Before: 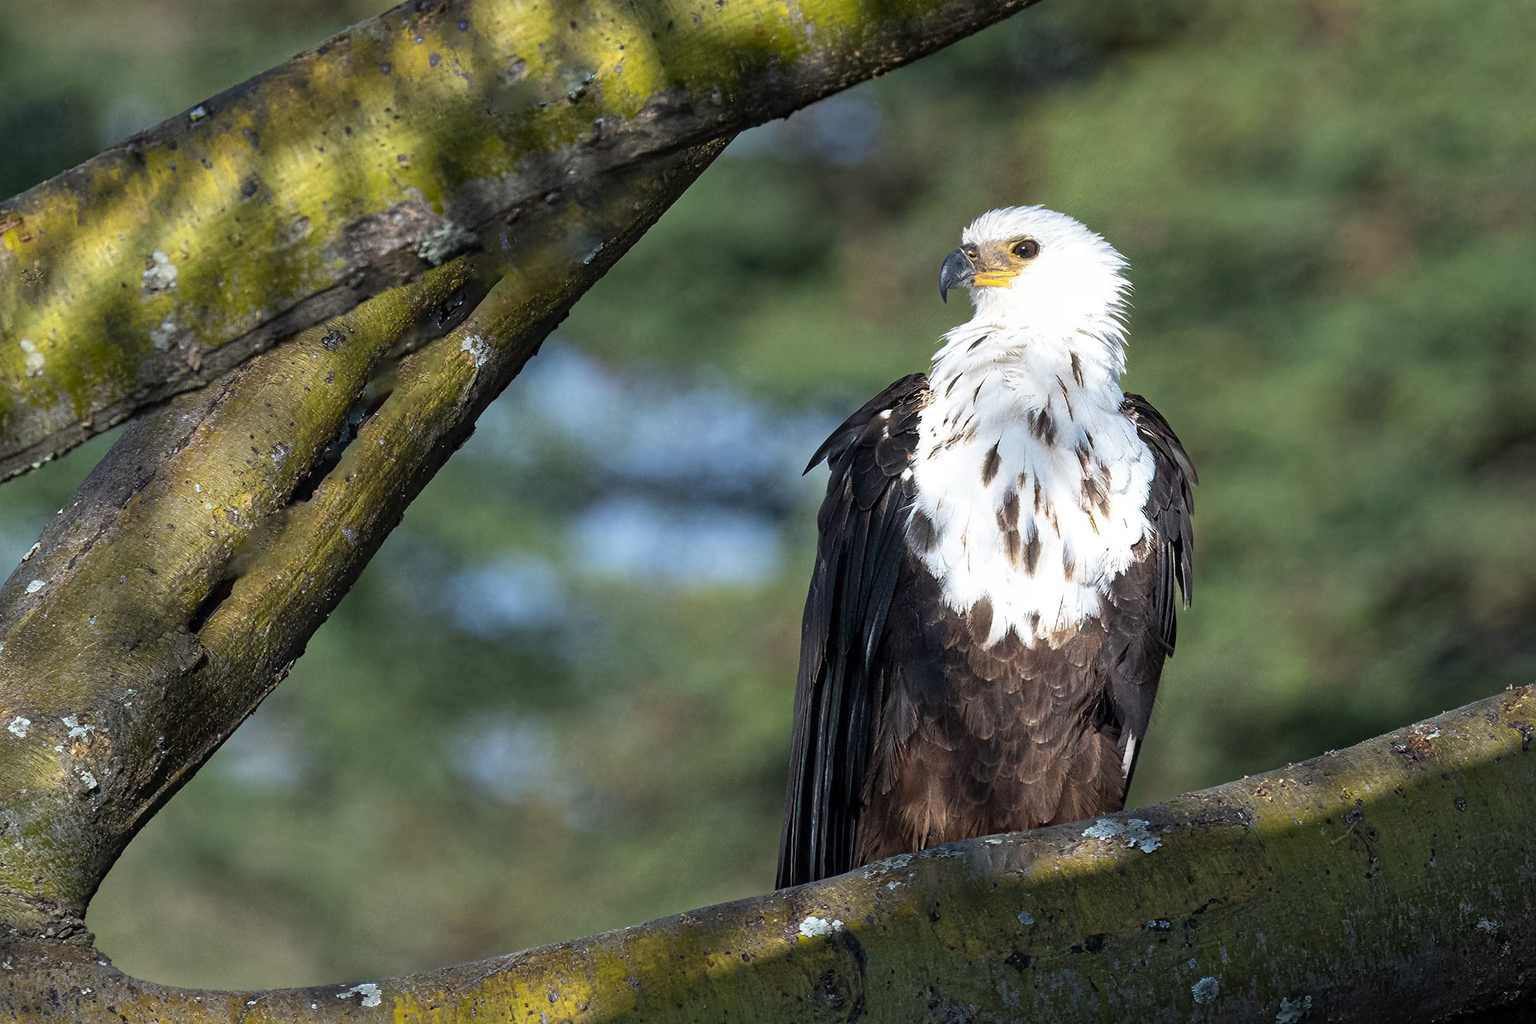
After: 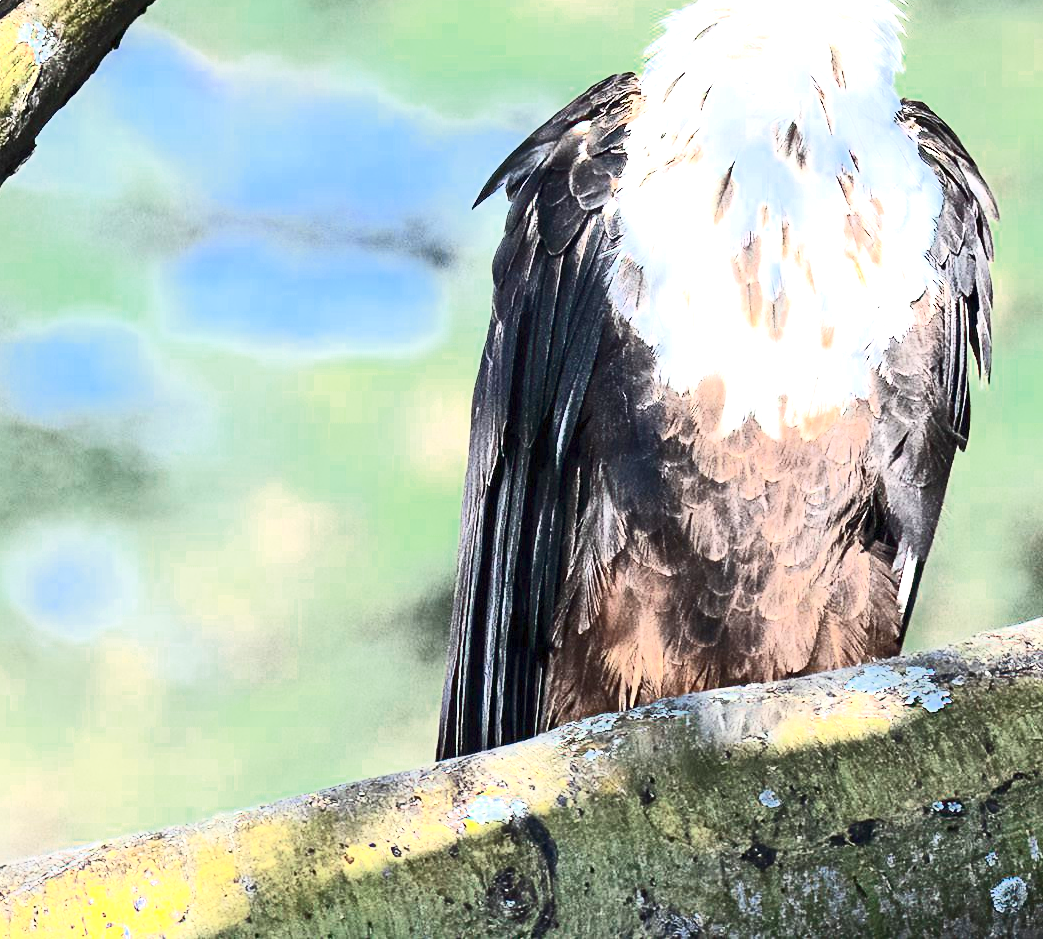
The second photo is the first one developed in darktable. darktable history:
exposure: exposure 2 EV, compensate exposure bias true, compensate highlight preservation false
color zones: curves: ch0 [(0, 0.5) (0.125, 0.4) (0.25, 0.5) (0.375, 0.4) (0.5, 0.4) (0.625, 0.35) (0.75, 0.35) (0.875, 0.5)]; ch1 [(0, 0.35) (0.125, 0.45) (0.25, 0.35) (0.375, 0.35) (0.5, 0.35) (0.625, 0.35) (0.75, 0.45) (0.875, 0.35)]; ch2 [(0, 0.6) (0.125, 0.5) (0.25, 0.5) (0.375, 0.6) (0.5, 0.6) (0.625, 0.5) (0.75, 0.5) (0.875, 0.5)]
contrast brightness saturation: contrast 0.62, brightness 0.34, saturation 0.14
crop and rotate: left 29.237%, top 31.152%, right 19.807%
